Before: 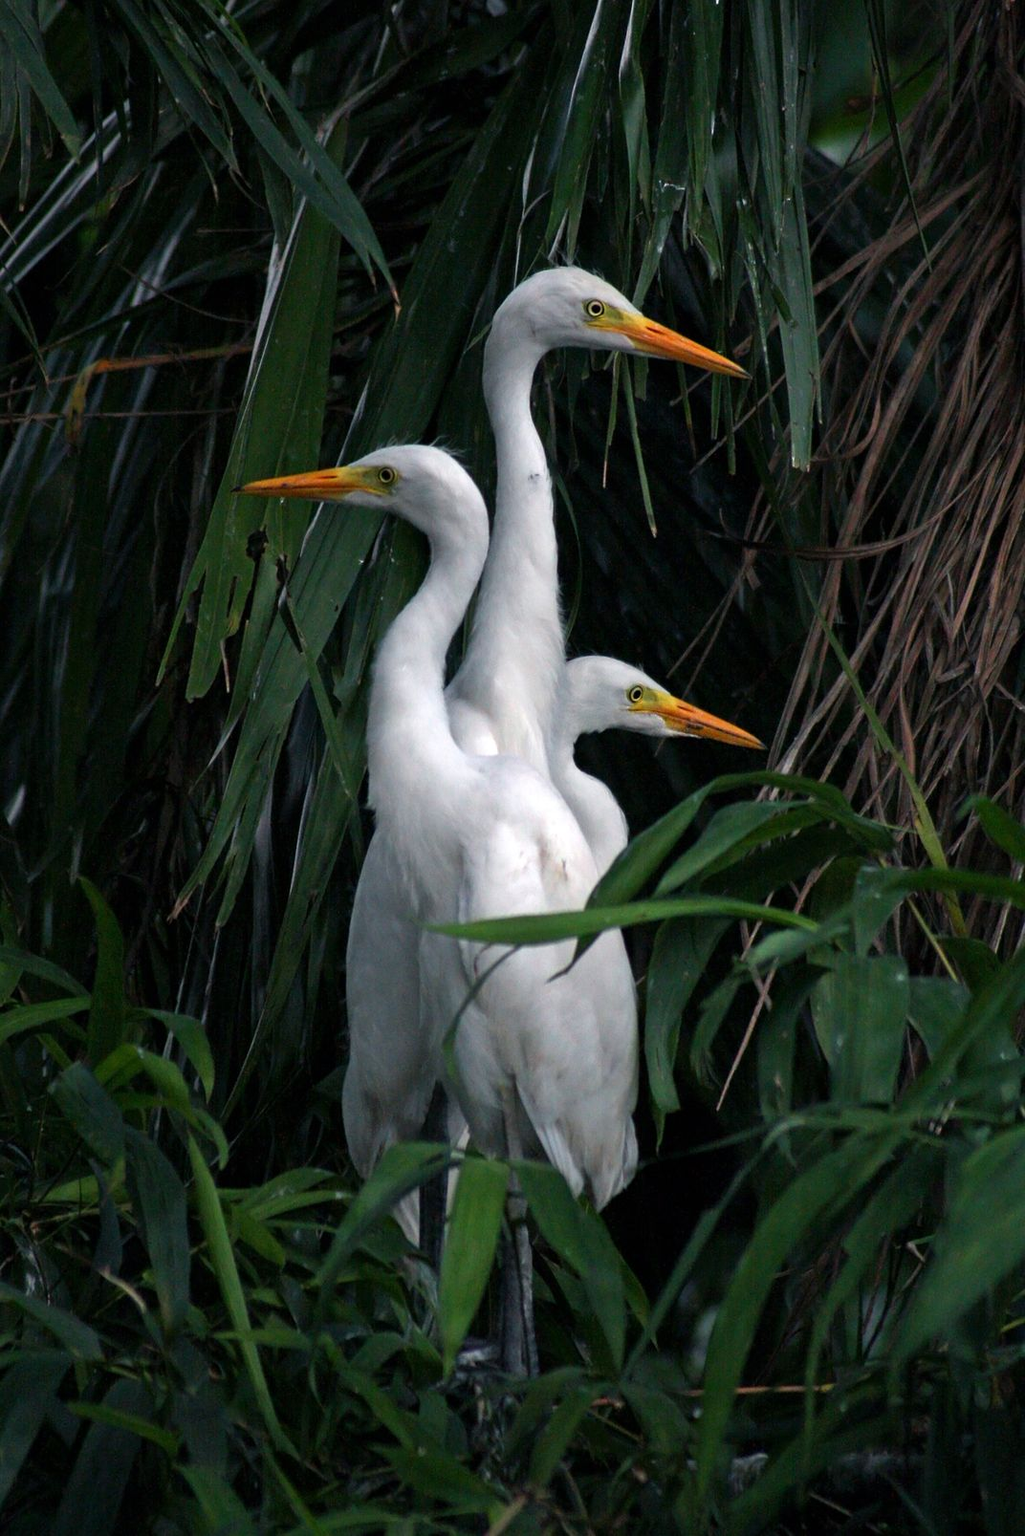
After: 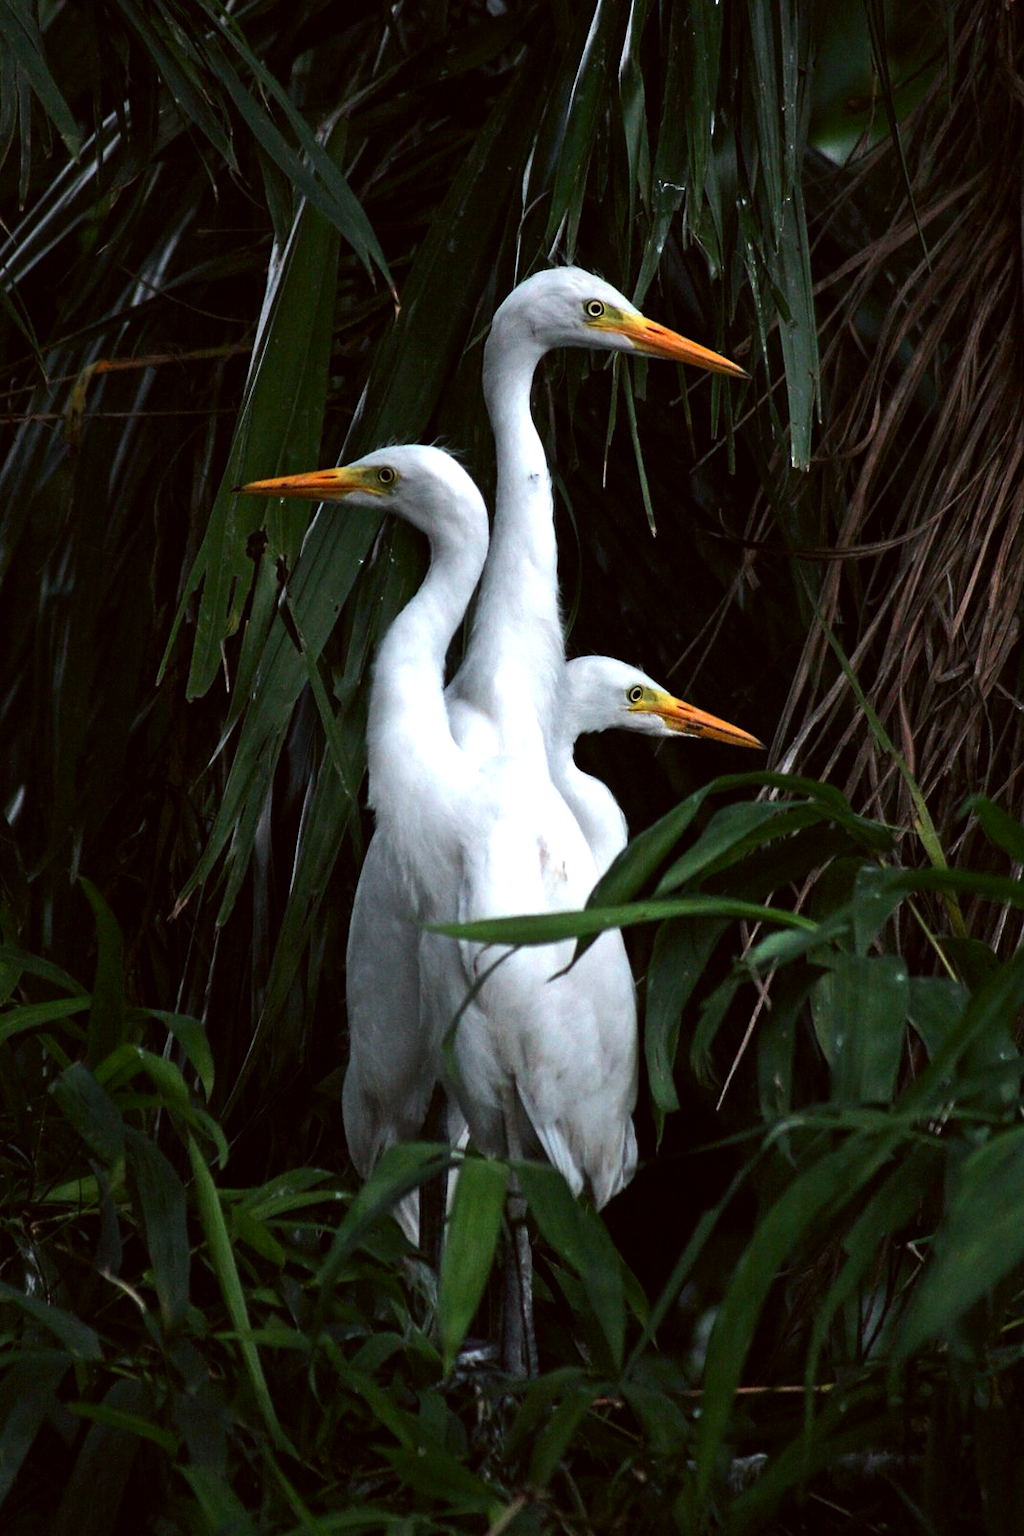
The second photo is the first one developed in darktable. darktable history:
tone equalizer: -8 EV -0.75 EV, -7 EV -0.7 EV, -6 EV -0.6 EV, -5 EV -0.4 EV, -3 EV 0.4 EV, -2 EV 0.6 EV, -1 EV 0.7 EV, +0 EV 0.75 EV, edges refinement/feathering 500, mask exposure compensation -1.57 EV, preserve details no
color correction: highlights a* -3.28, highlights b* -6.24, shadows a* 3.1, shadows b* 5.19
